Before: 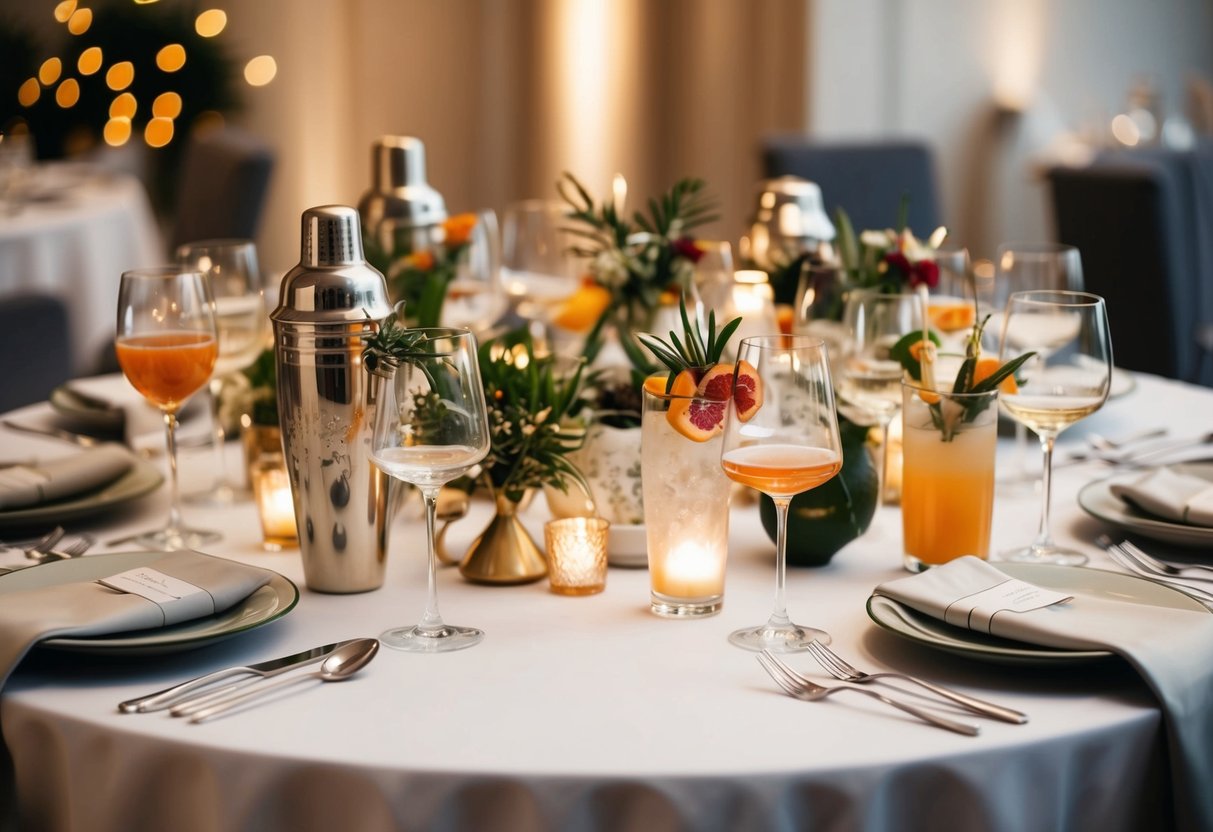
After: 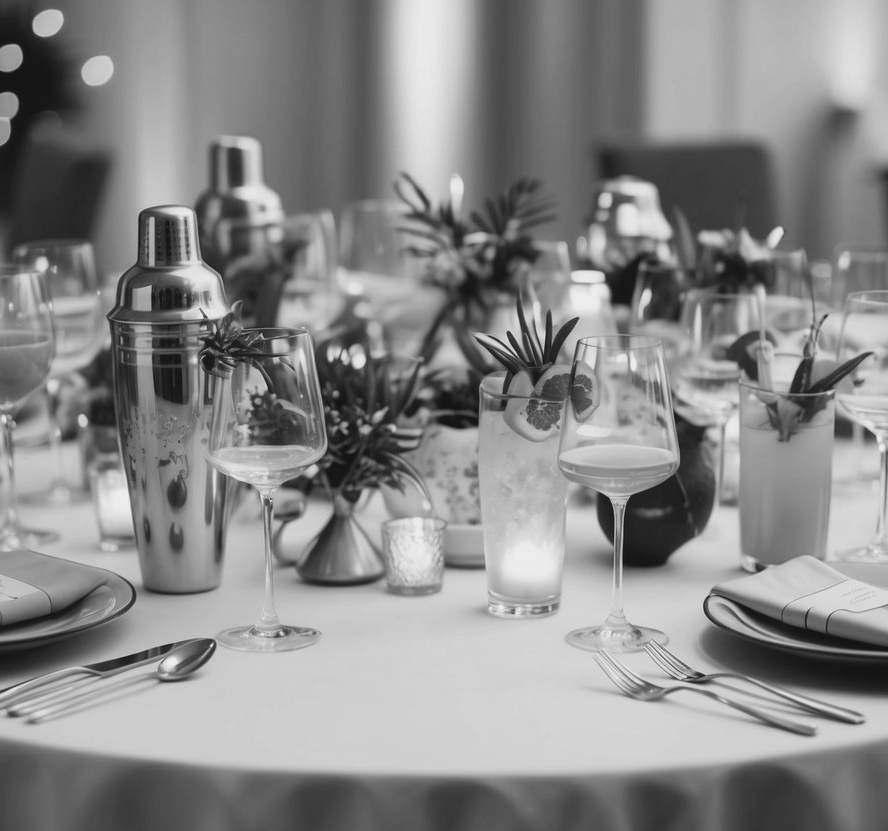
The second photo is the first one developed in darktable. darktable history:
color balance: mode lift, gamma, gain (sRGB), lift [1, 0.99, 1.01, 0.992], gamma [1, 1.037, 0.974, 0.963]
crop: left 13.443%, right 13.31%
white balance: emerald 1
monochrome: a 16.06, b 15.48, size 1
contrast brightness saturation: contrast -0.1, saturation -0.1
